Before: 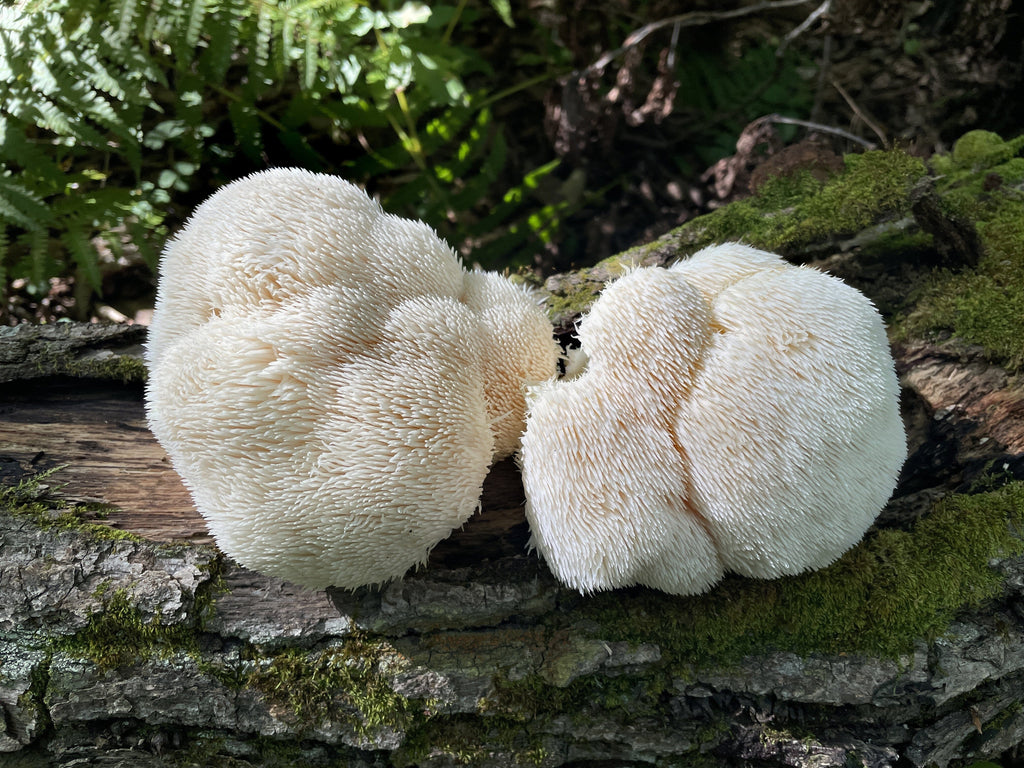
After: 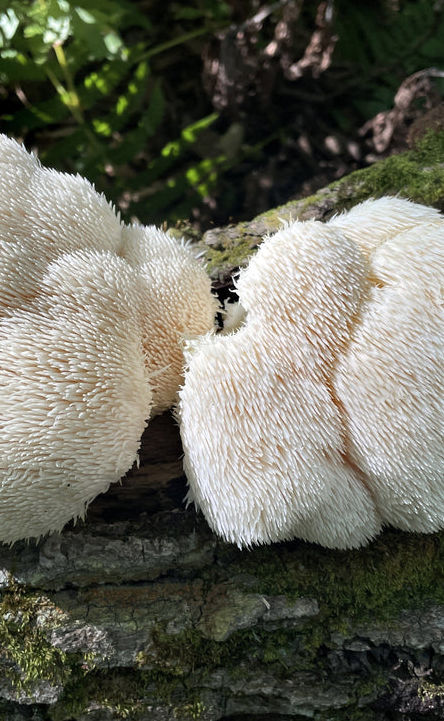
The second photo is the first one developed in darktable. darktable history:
contrast brightness saturation: saturation -0.1
crop: left 33.452%, top 6.025%, right 23.155%
exposure: exposure 0.127 EV, compensate highlight preservation false
